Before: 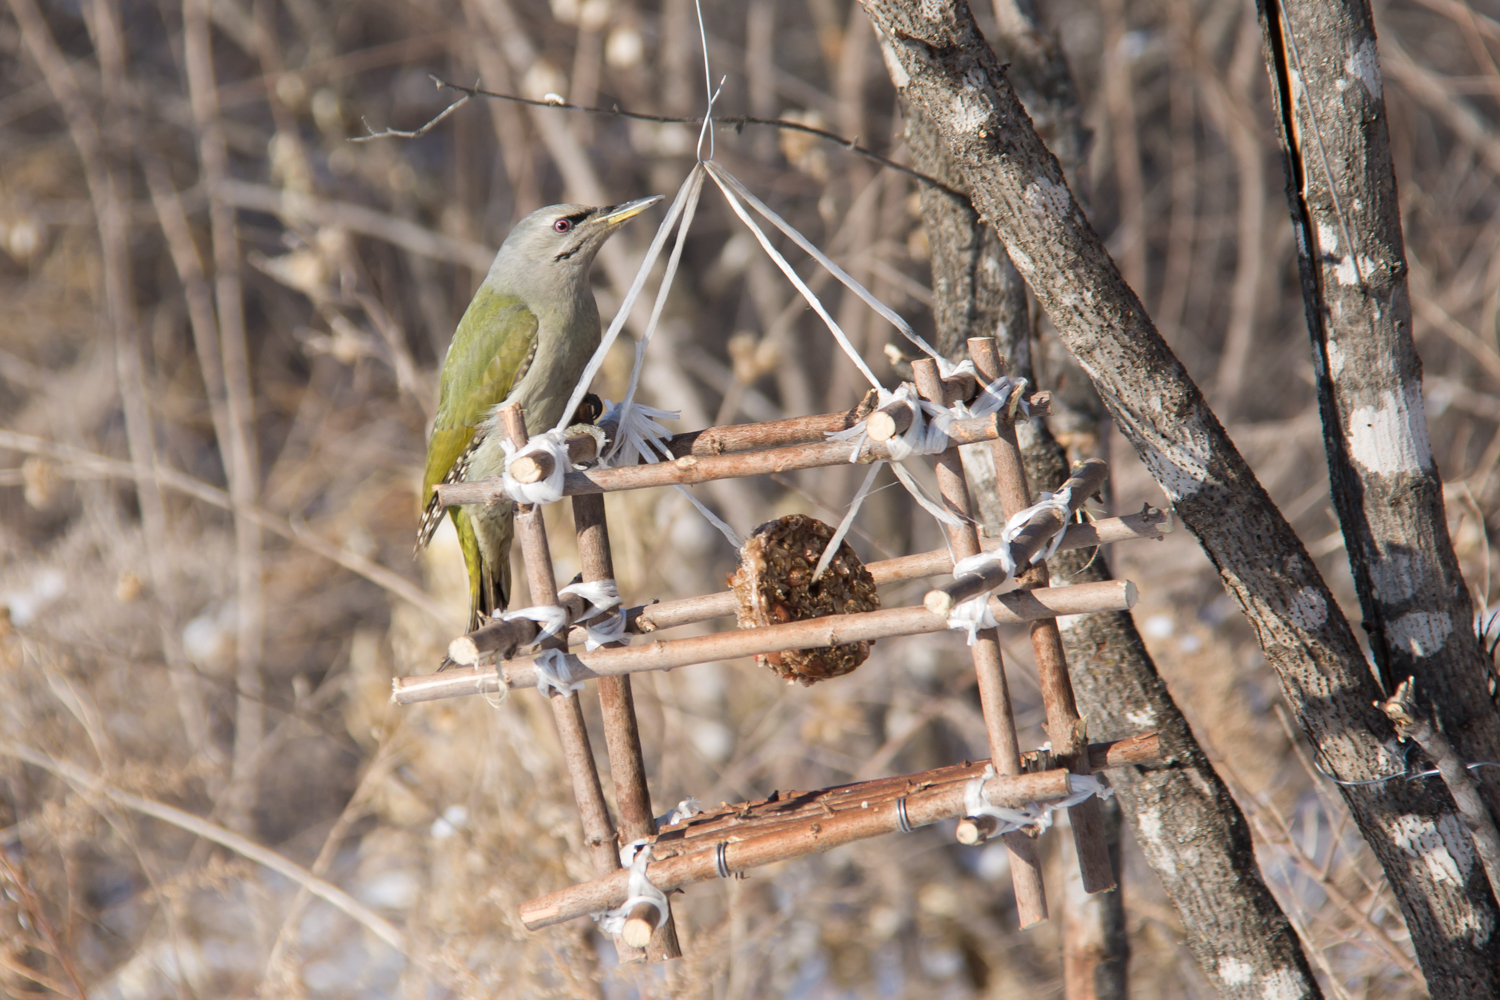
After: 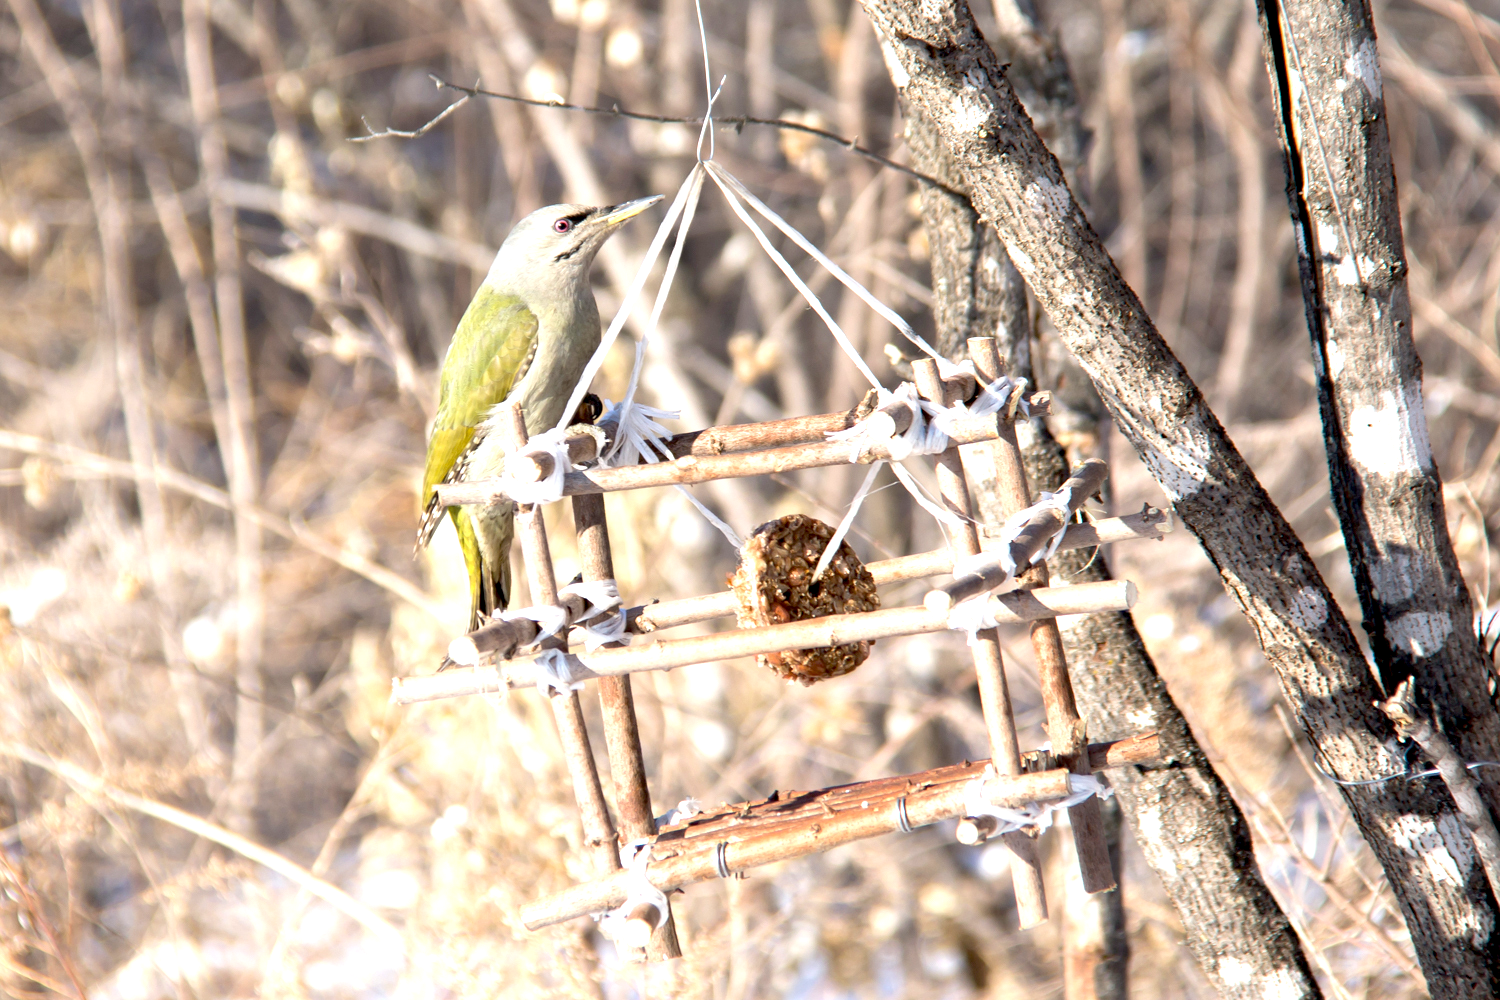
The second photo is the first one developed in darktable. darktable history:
exposure: black level correction 0.011, exposure 1.088 EV, compensate exposure bias true, compensate highlight preservation false
tone equalizer: on, module defaults
